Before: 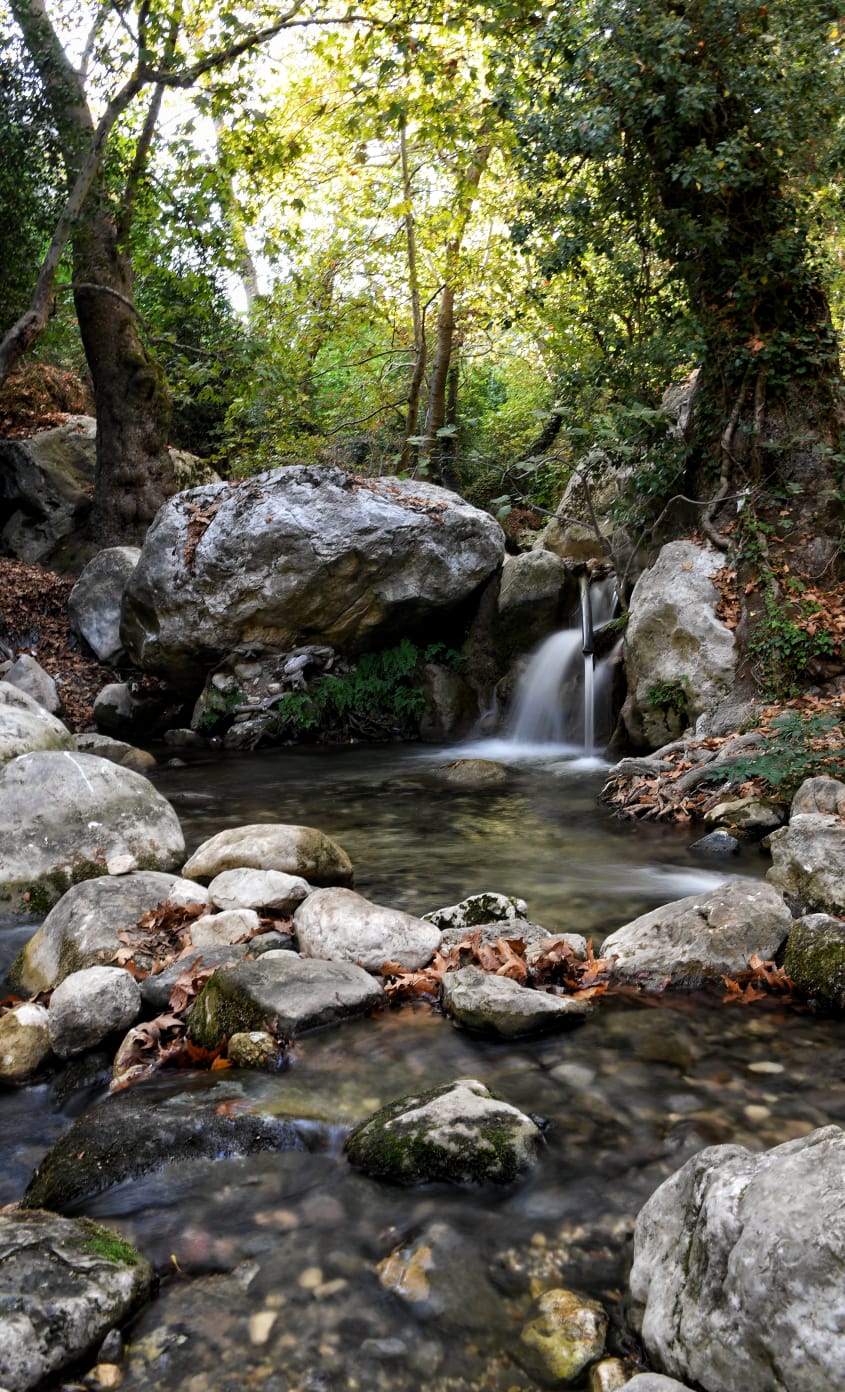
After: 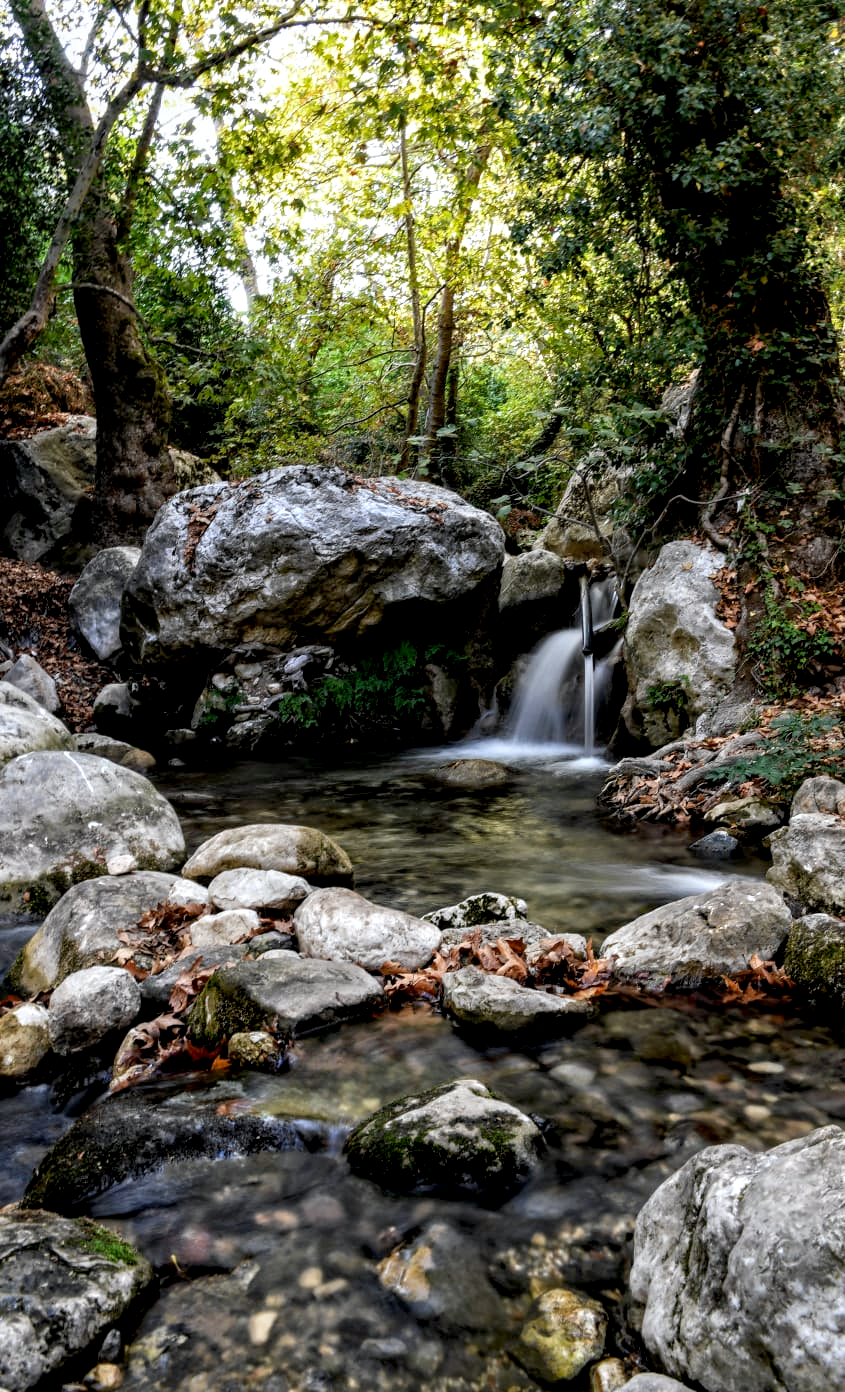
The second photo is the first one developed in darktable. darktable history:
local contrast: highlights 61%, detail 143%, midtone range 0.428
white balance: red 0.988, blue 1.017
exposure: black level correction 0.009, compensate highlight preservation false
